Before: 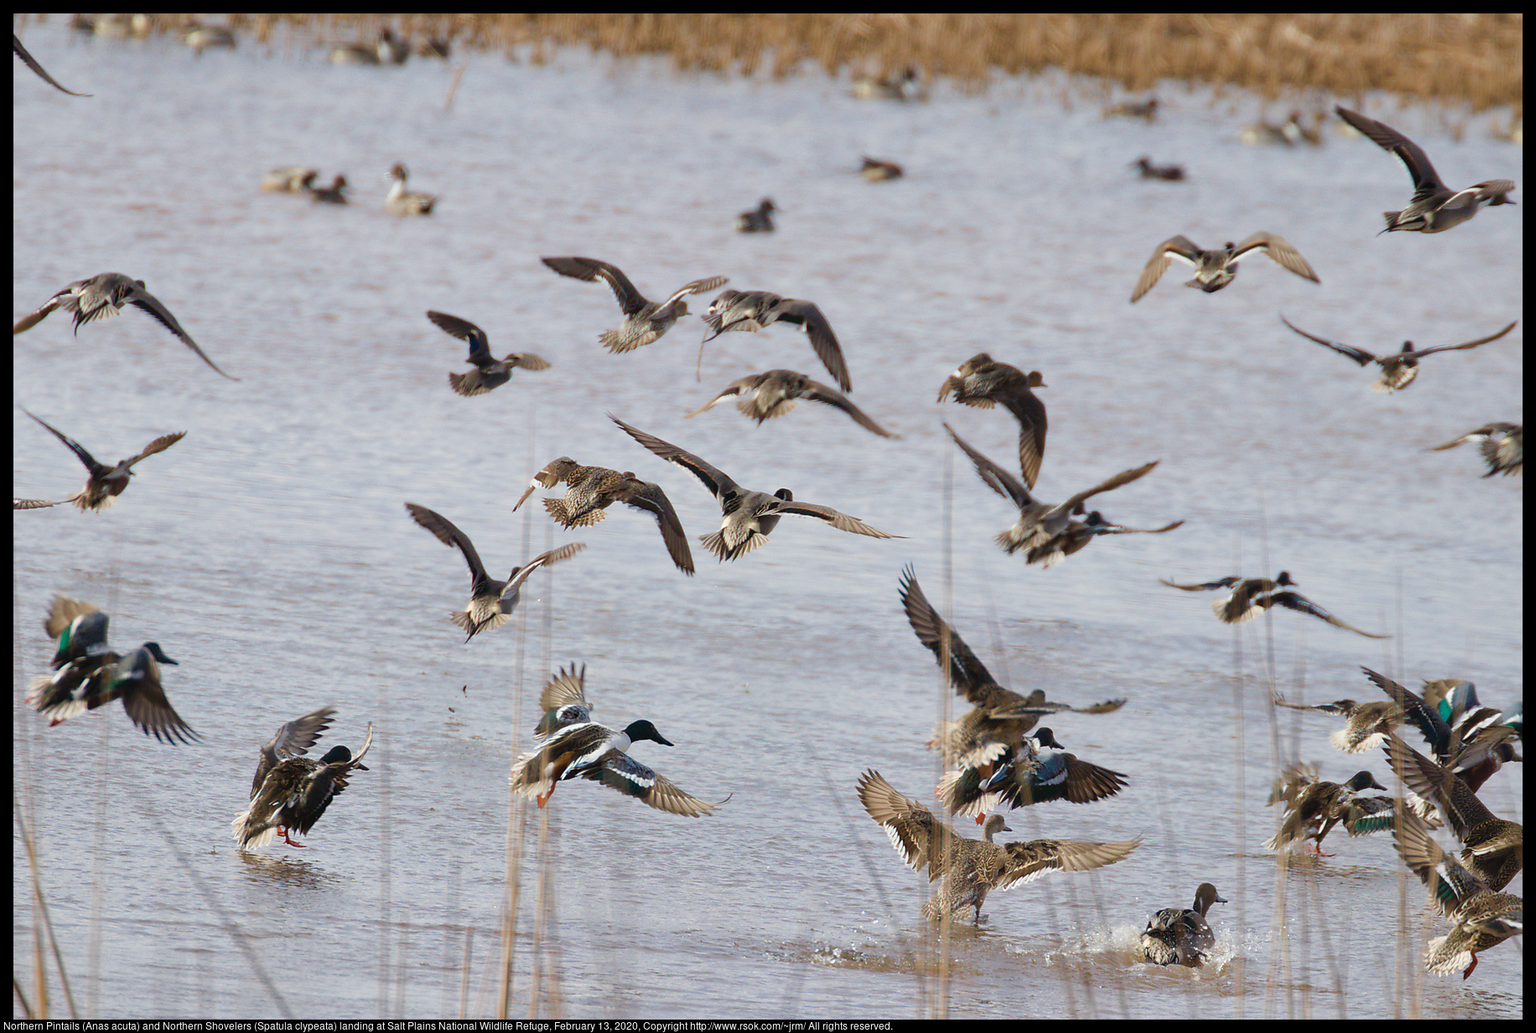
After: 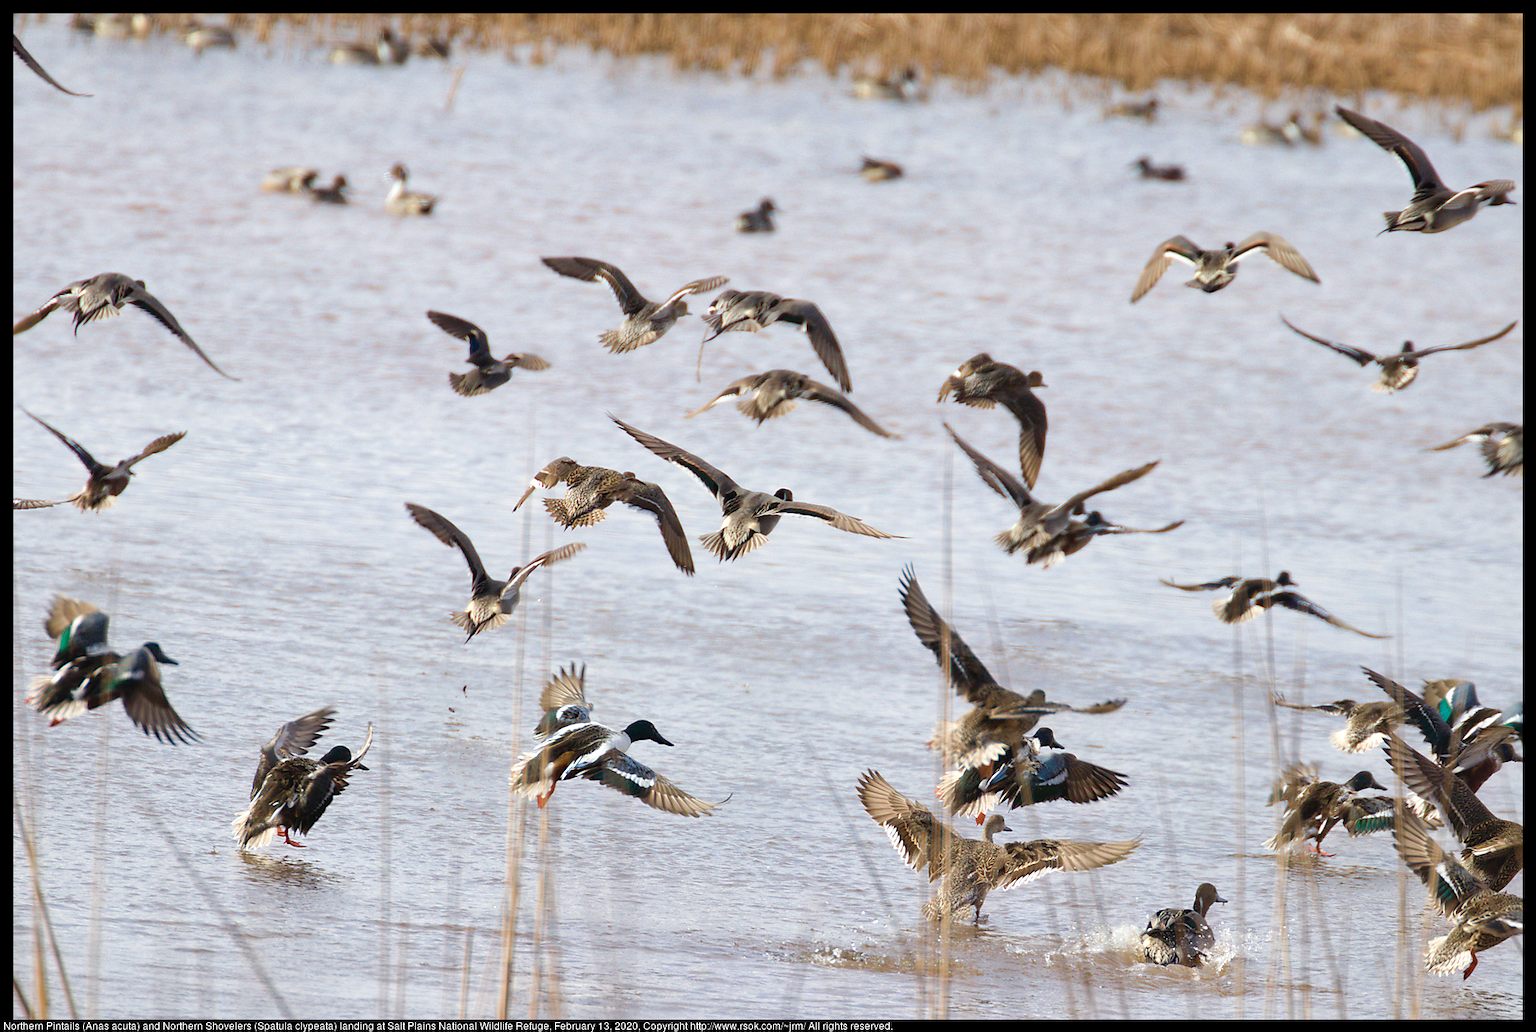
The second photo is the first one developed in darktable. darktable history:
exposure: black level correction 0.001, exposure 0.4 EV, compensate highlight preservation false
